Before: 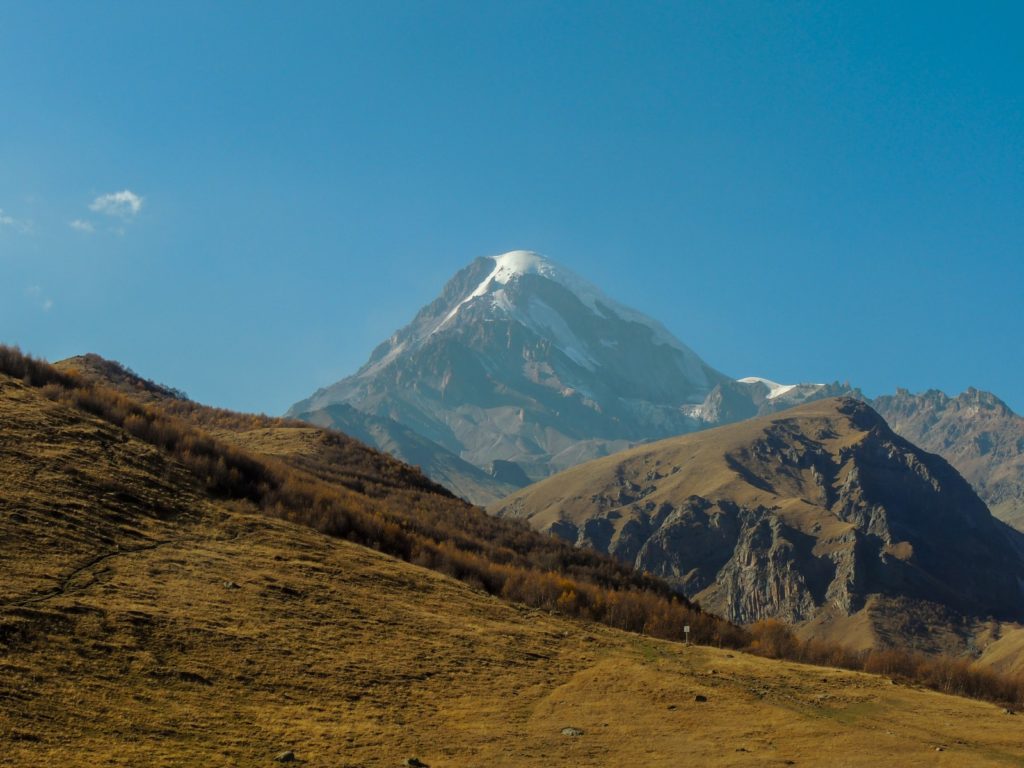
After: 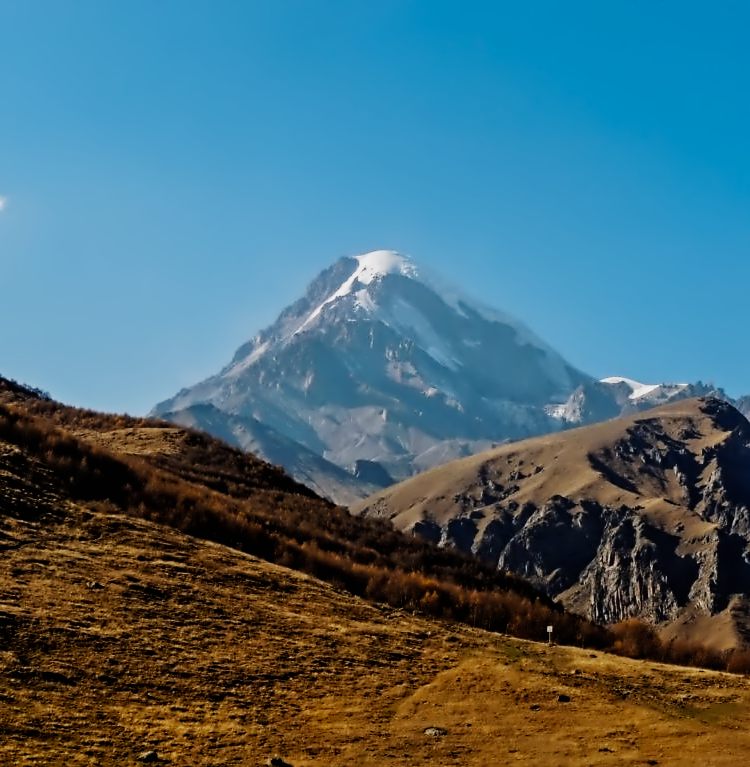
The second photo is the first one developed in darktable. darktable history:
crop: left 13.443%, right 13.31%
contrast equalizer: octaves 7, y [[0.5, 0.542, 0.583, 0.625, 0.667, 0.708], [0.5 ×6], [0.5 ×6], [0, 0.033, 0.067, 0.1, 0.133, 0.167], [0, 0.05, 0.1, 0.15, 0.2, 0.25]]
white balance: red 1.05, blue 1.072
sigmoid: contrast 1.81, skew -0.21, preserve hue 0%, red attenuation 0.1, red rotation 0.035, green attenuation 0.1, green rotation -0.017, blue attenuation 0.15, blue rotation -0.052, base primaries Rec2020
